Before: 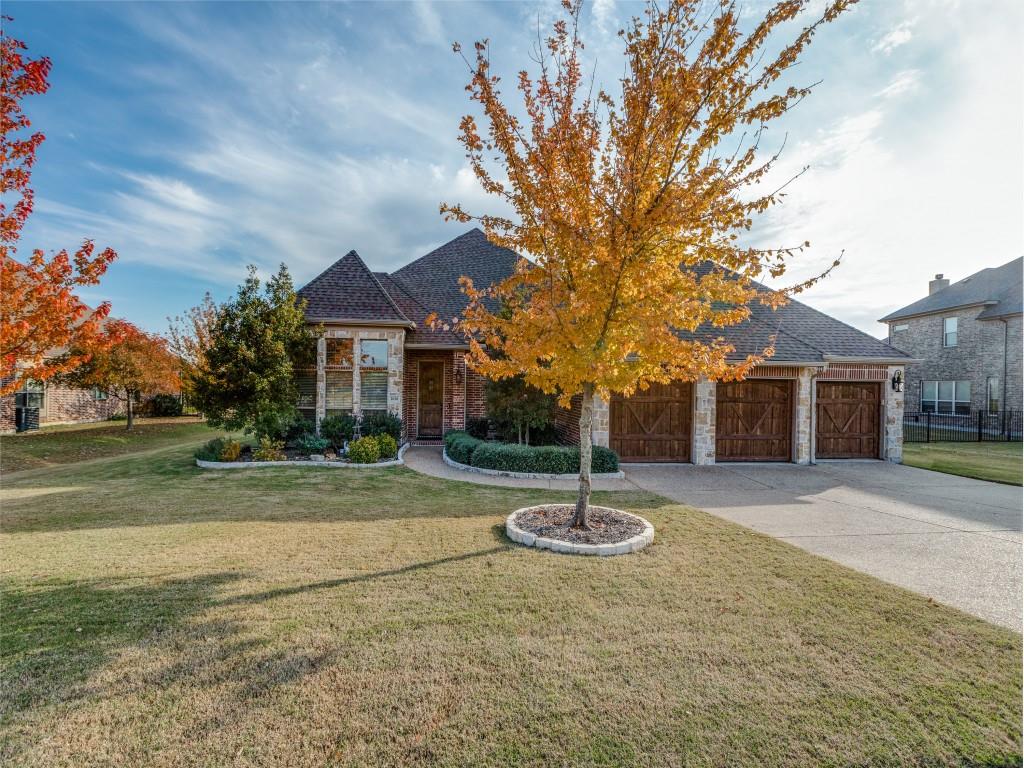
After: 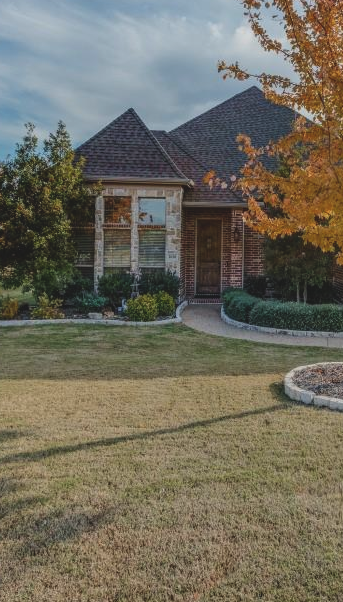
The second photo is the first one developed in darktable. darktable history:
exposure: black level correction -0.015, exposure -0.5 EV, compensate highlight preservation false
crop and rotate: left 21.77%, top 18.528%, right 44.676%, bottom 2.997%
